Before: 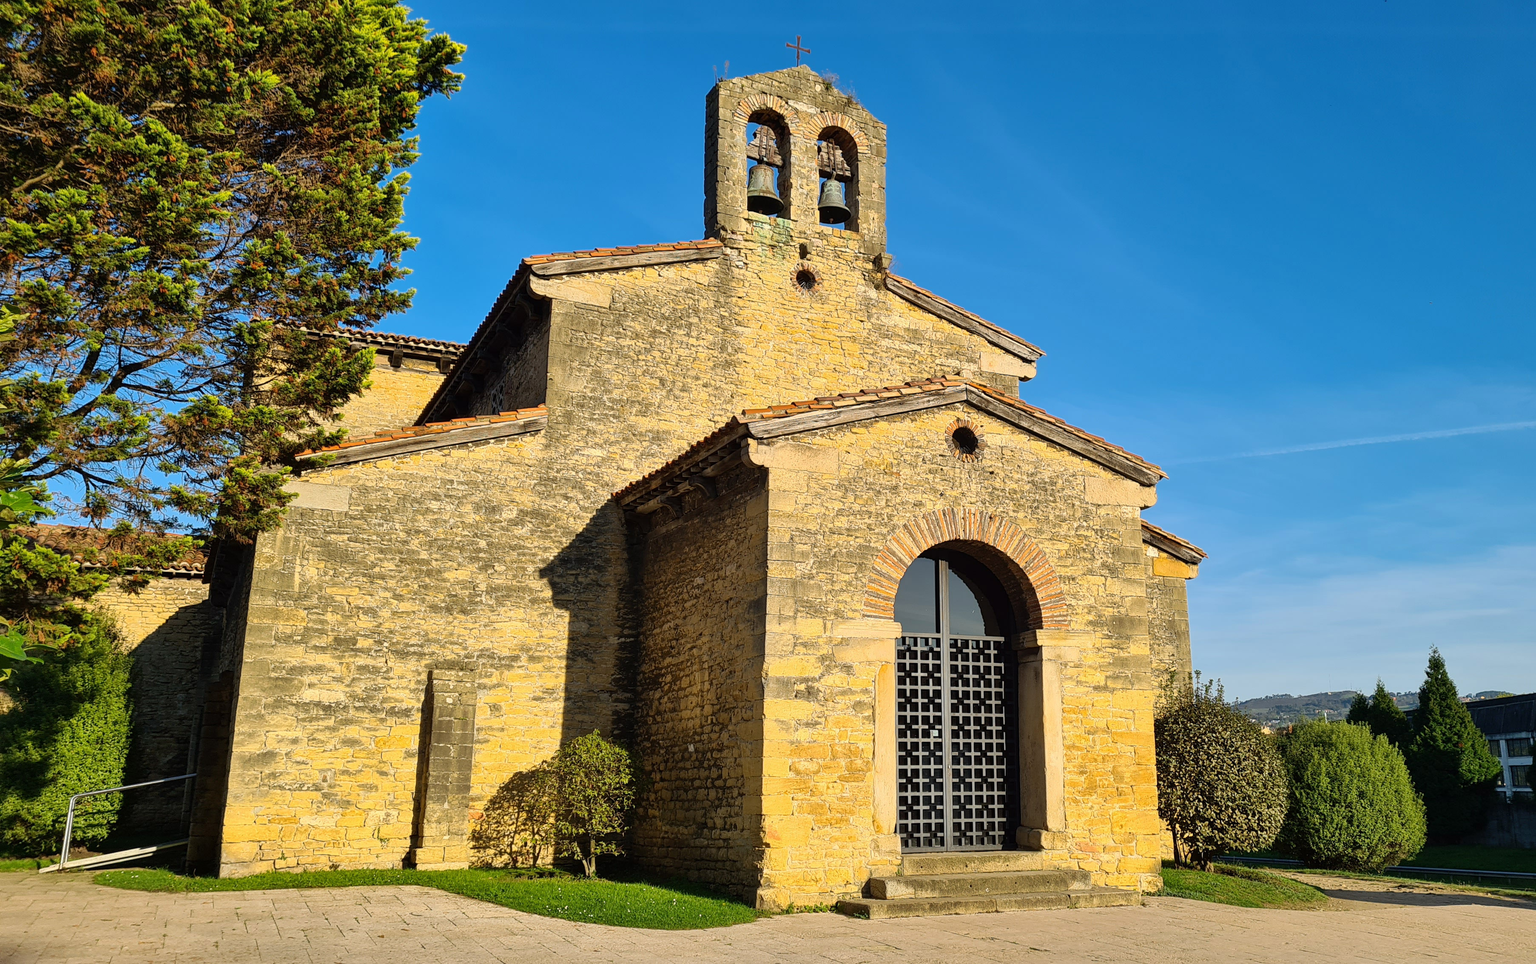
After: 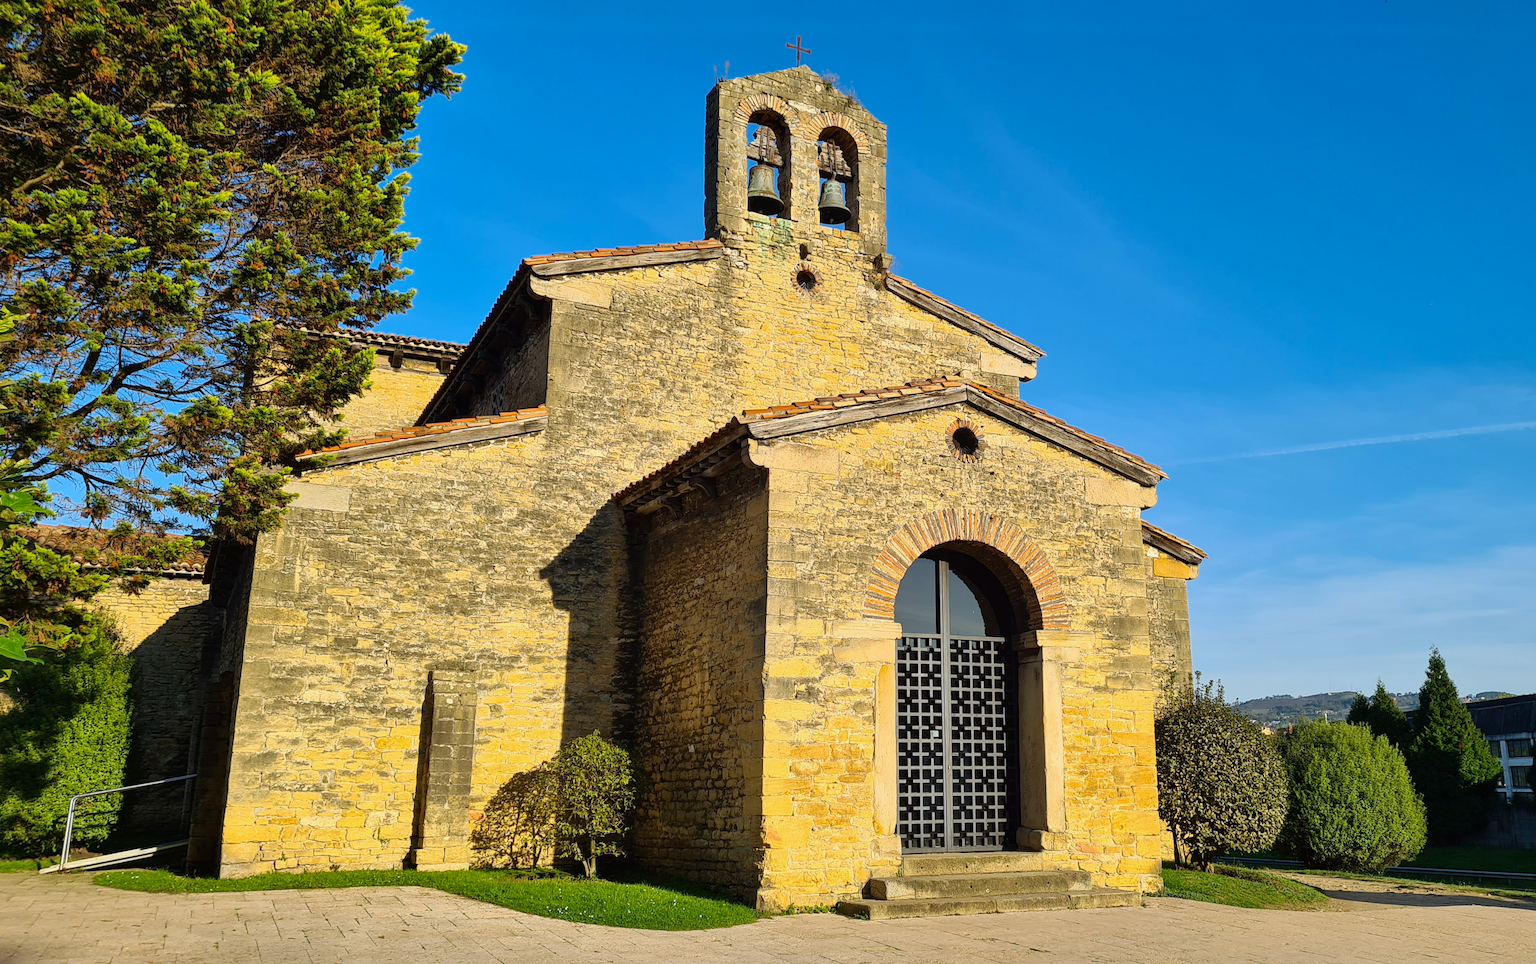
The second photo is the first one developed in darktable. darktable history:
contrast brightness saturation: contrast 0.04, saturation 0.07
white balance: red 0.982, blue 1.018
